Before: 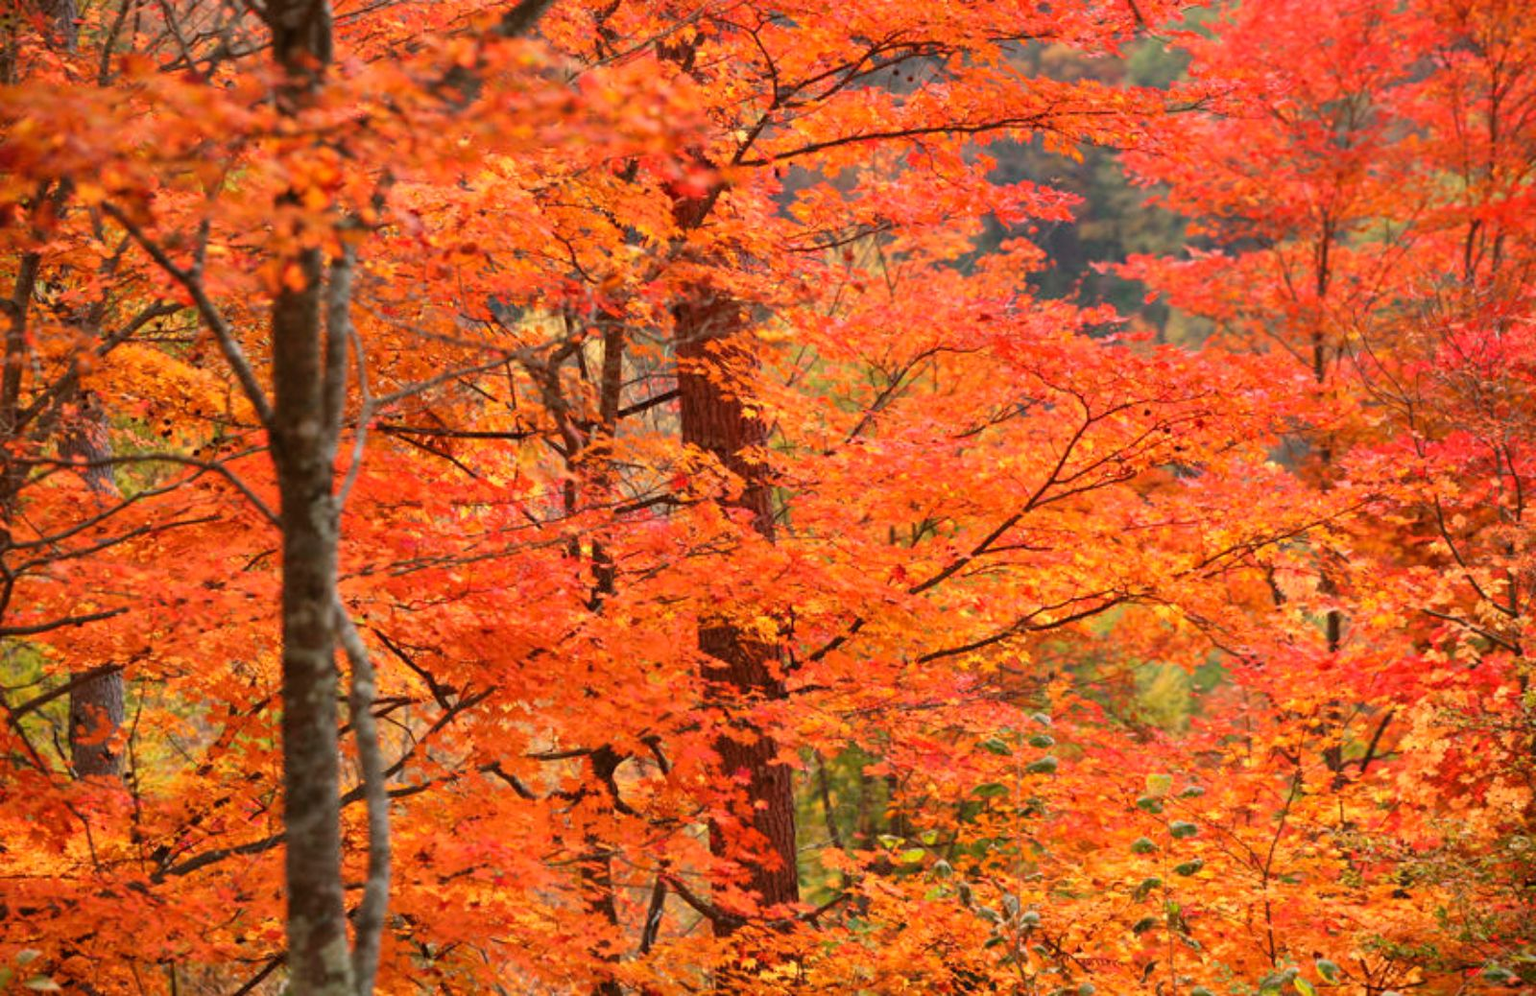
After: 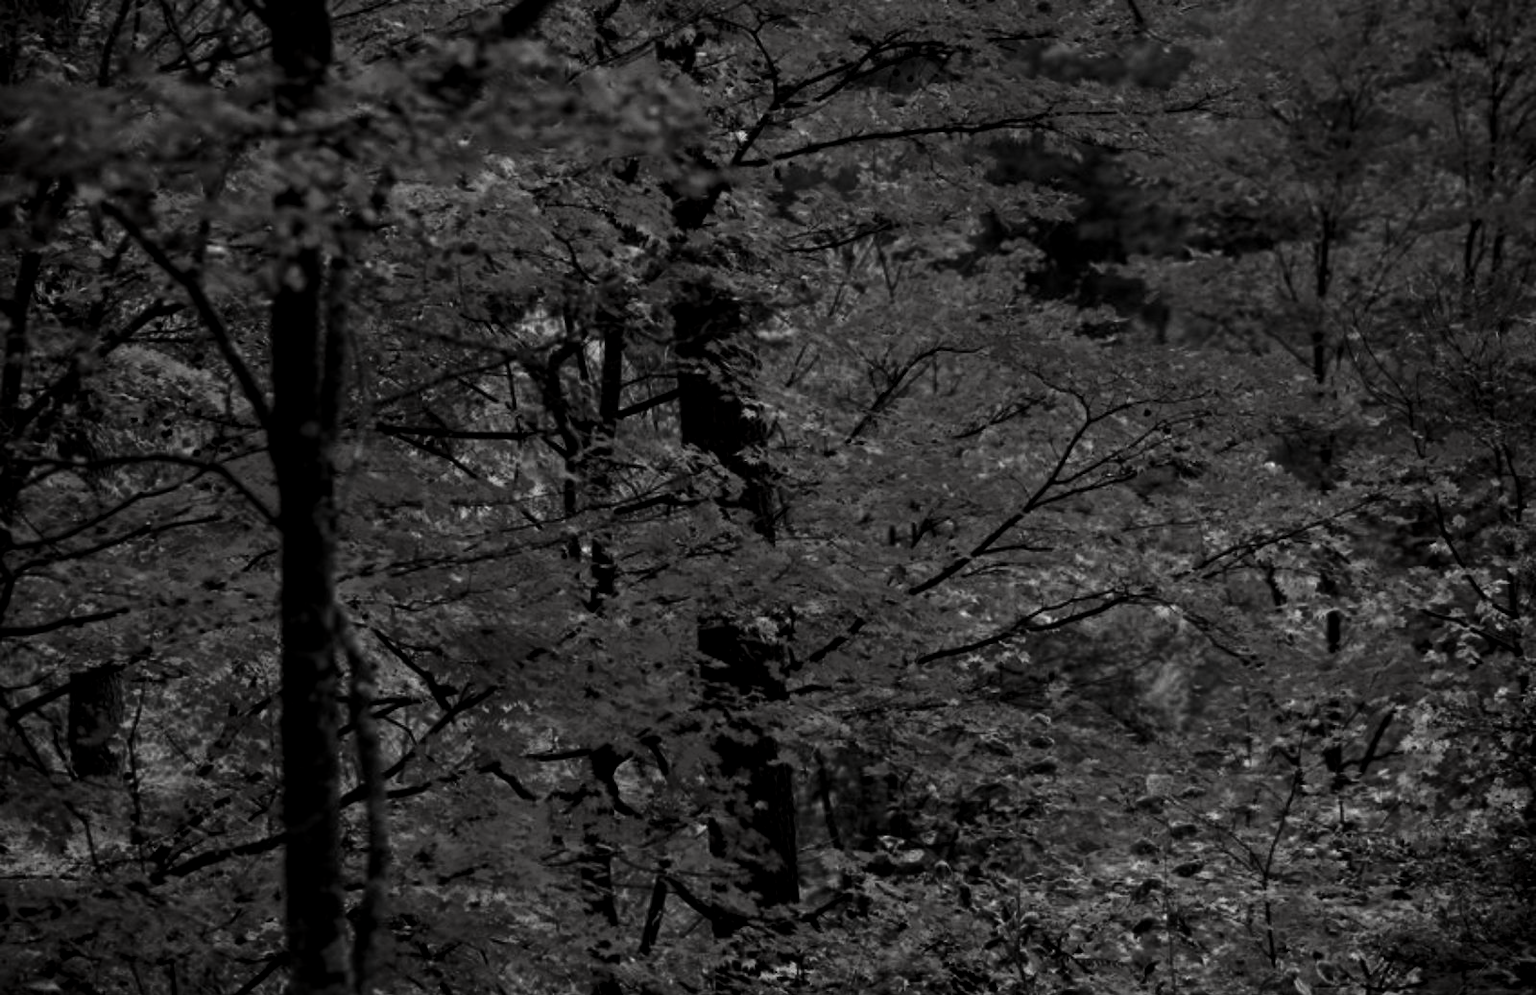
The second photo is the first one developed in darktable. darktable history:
exposure: exposure -0.002 EV, compensate highlight preservation false
crop: bottom 0.061%
local contrast: on, module defaults
contrast brightness saturation: contrast 0.023, brightness -0.992, saturation -0.991
